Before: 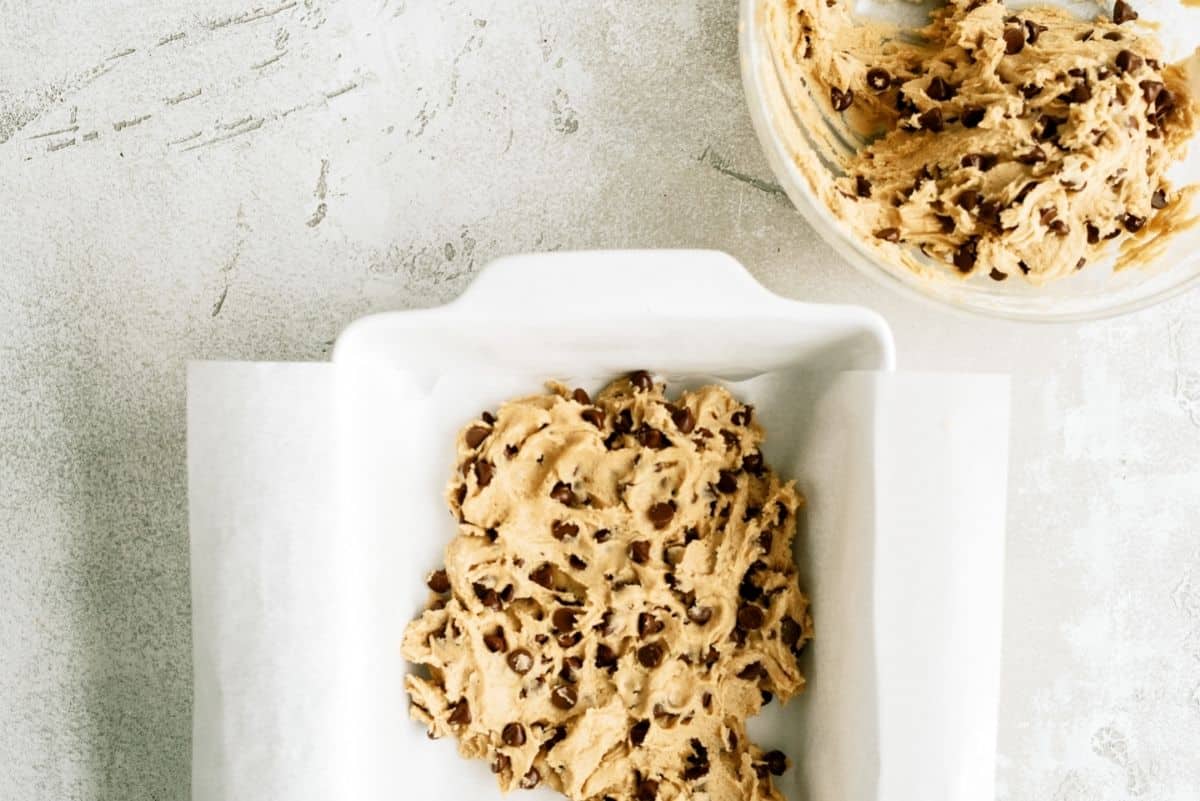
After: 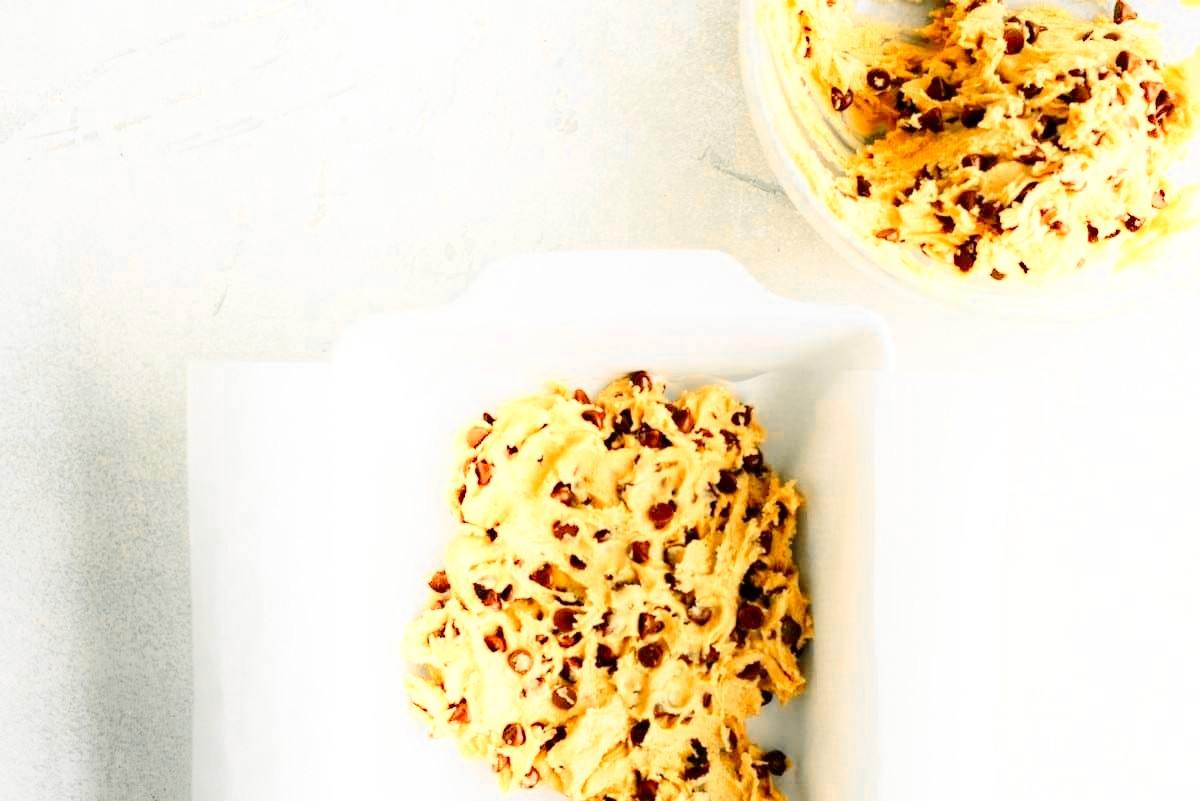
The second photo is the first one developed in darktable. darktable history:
shadows and highlights: shadows -54.65, highlights 84.44, soften with gaussian
color correction: highlights b* 0.024, saturation 2.19
color zones: curves: ch0 [(0, 0.447) (0.184, 0.543) (0.323, 0.476) (0.429, 0.445) (0.571, 0.443) (0.714, 0.451) (0.857, 0.452) (1, 0.447)]; ch1 [(0, 0.464) (0.176, 0.46) (0.287, 0.177) (0.429, 0.002) (0.571, 0) (0.714, 0) (0.857, 0) (1, 0.464)]
